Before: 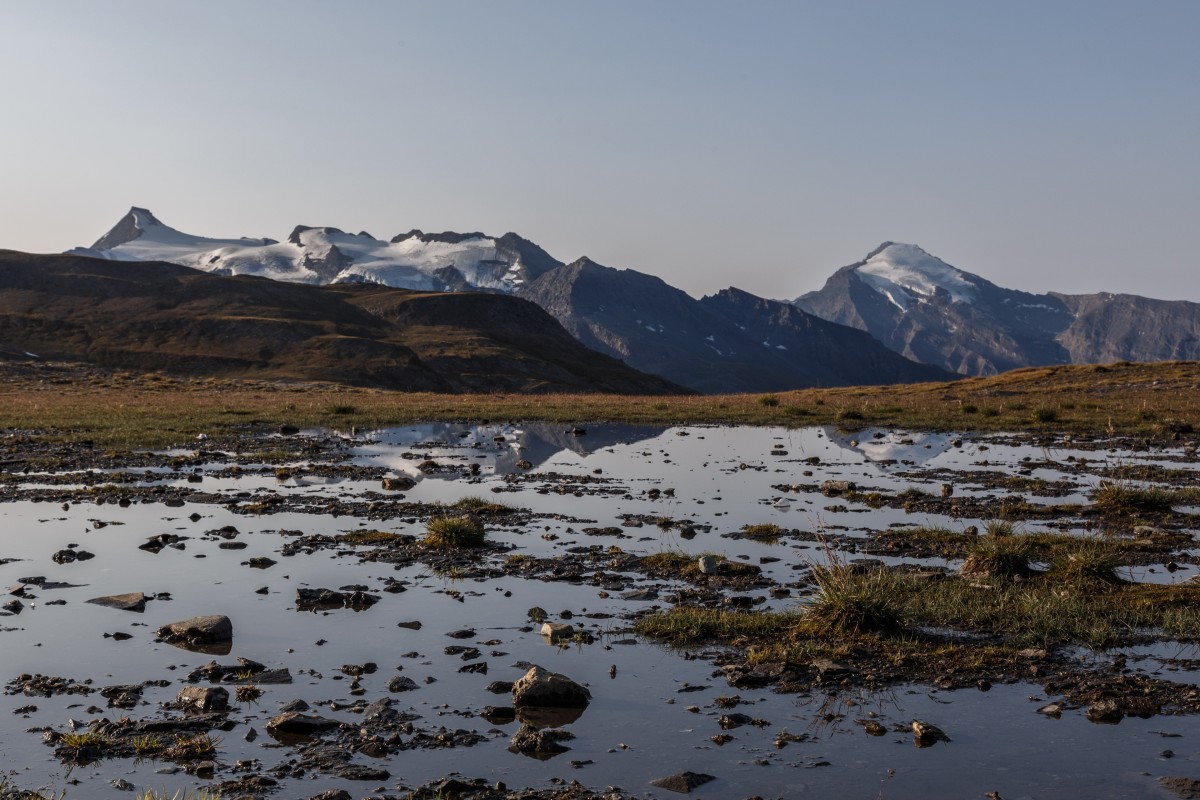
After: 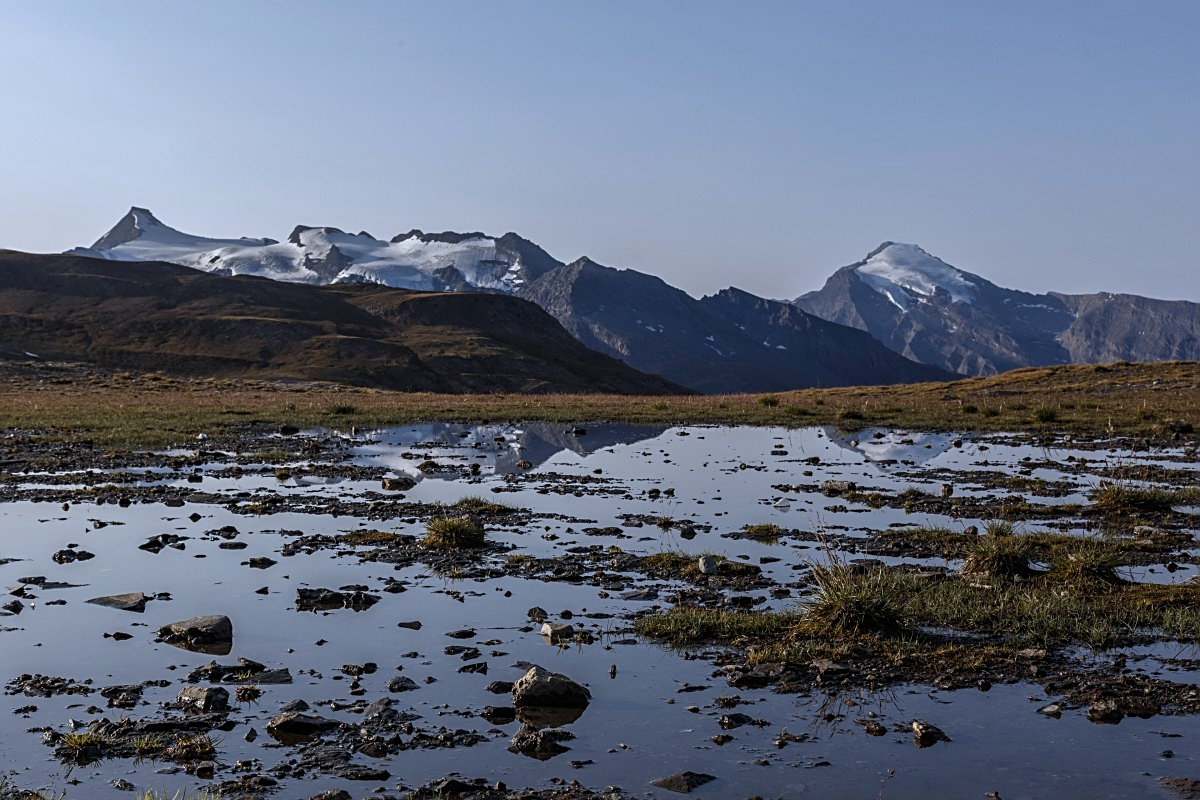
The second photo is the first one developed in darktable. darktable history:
white balance: red 0.931, blue 1.11
sharpen: on, module defaults
